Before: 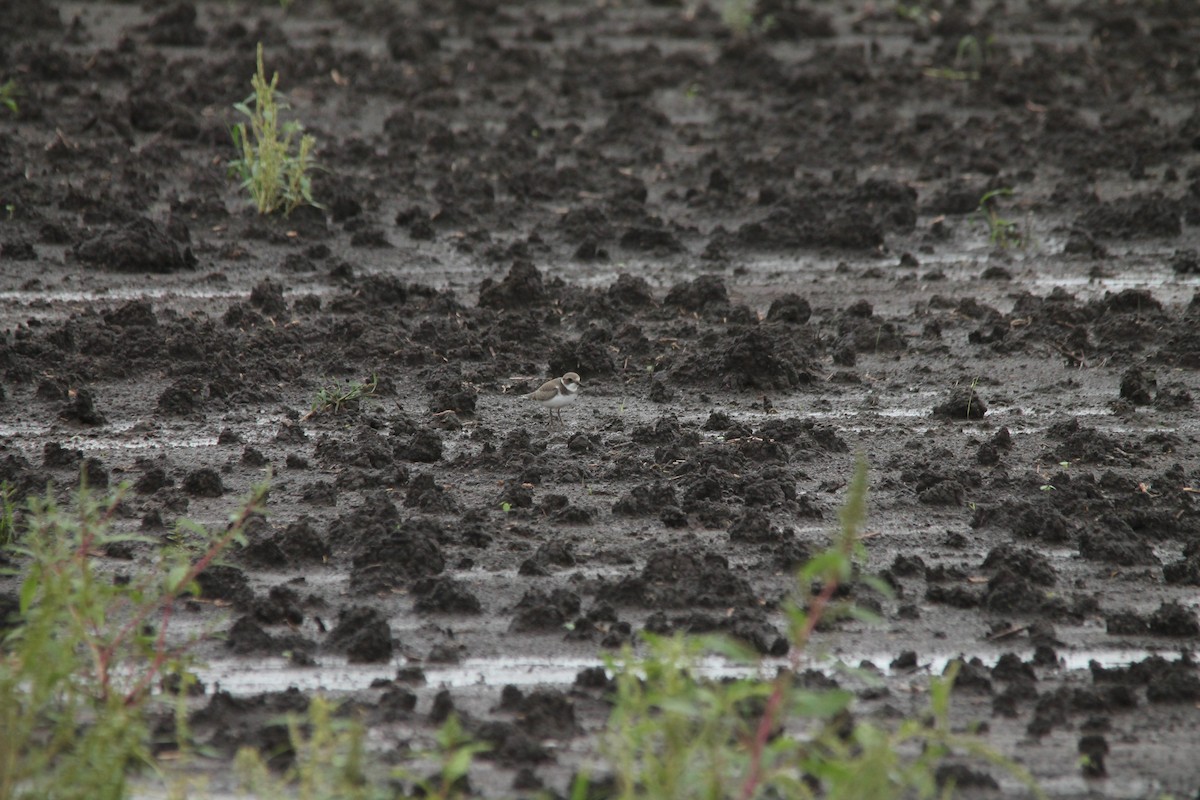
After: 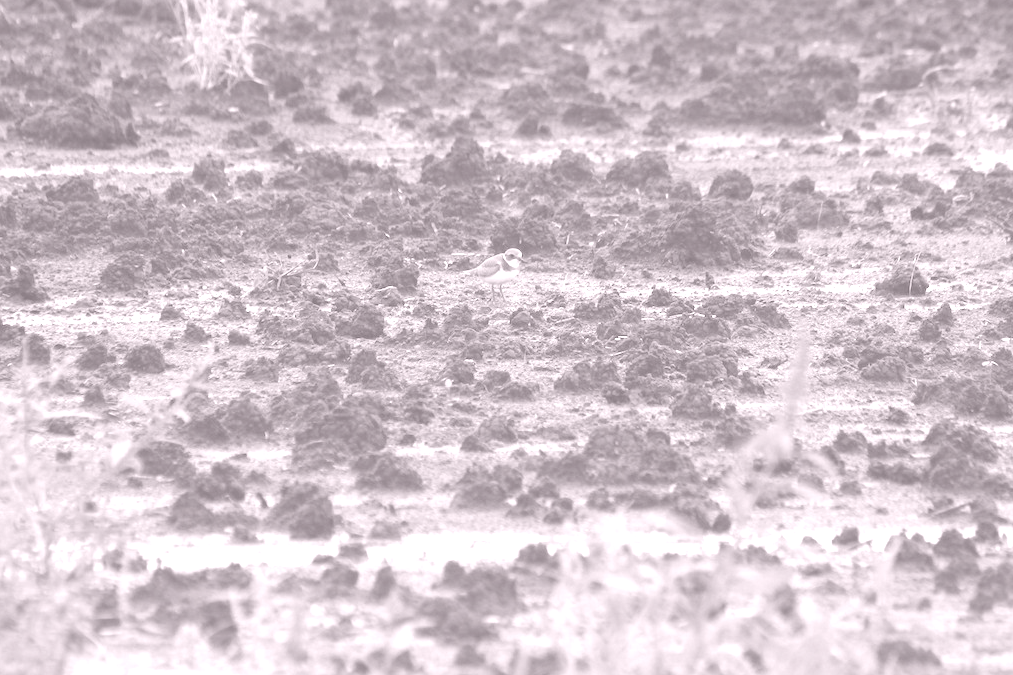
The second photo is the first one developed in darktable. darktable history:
crop and rotate: left 4.842%, top 15.51%, right 10.668%
colorize: hue 25.2°, saturation 83%, source mix 82%, lightness 79%, version 1
